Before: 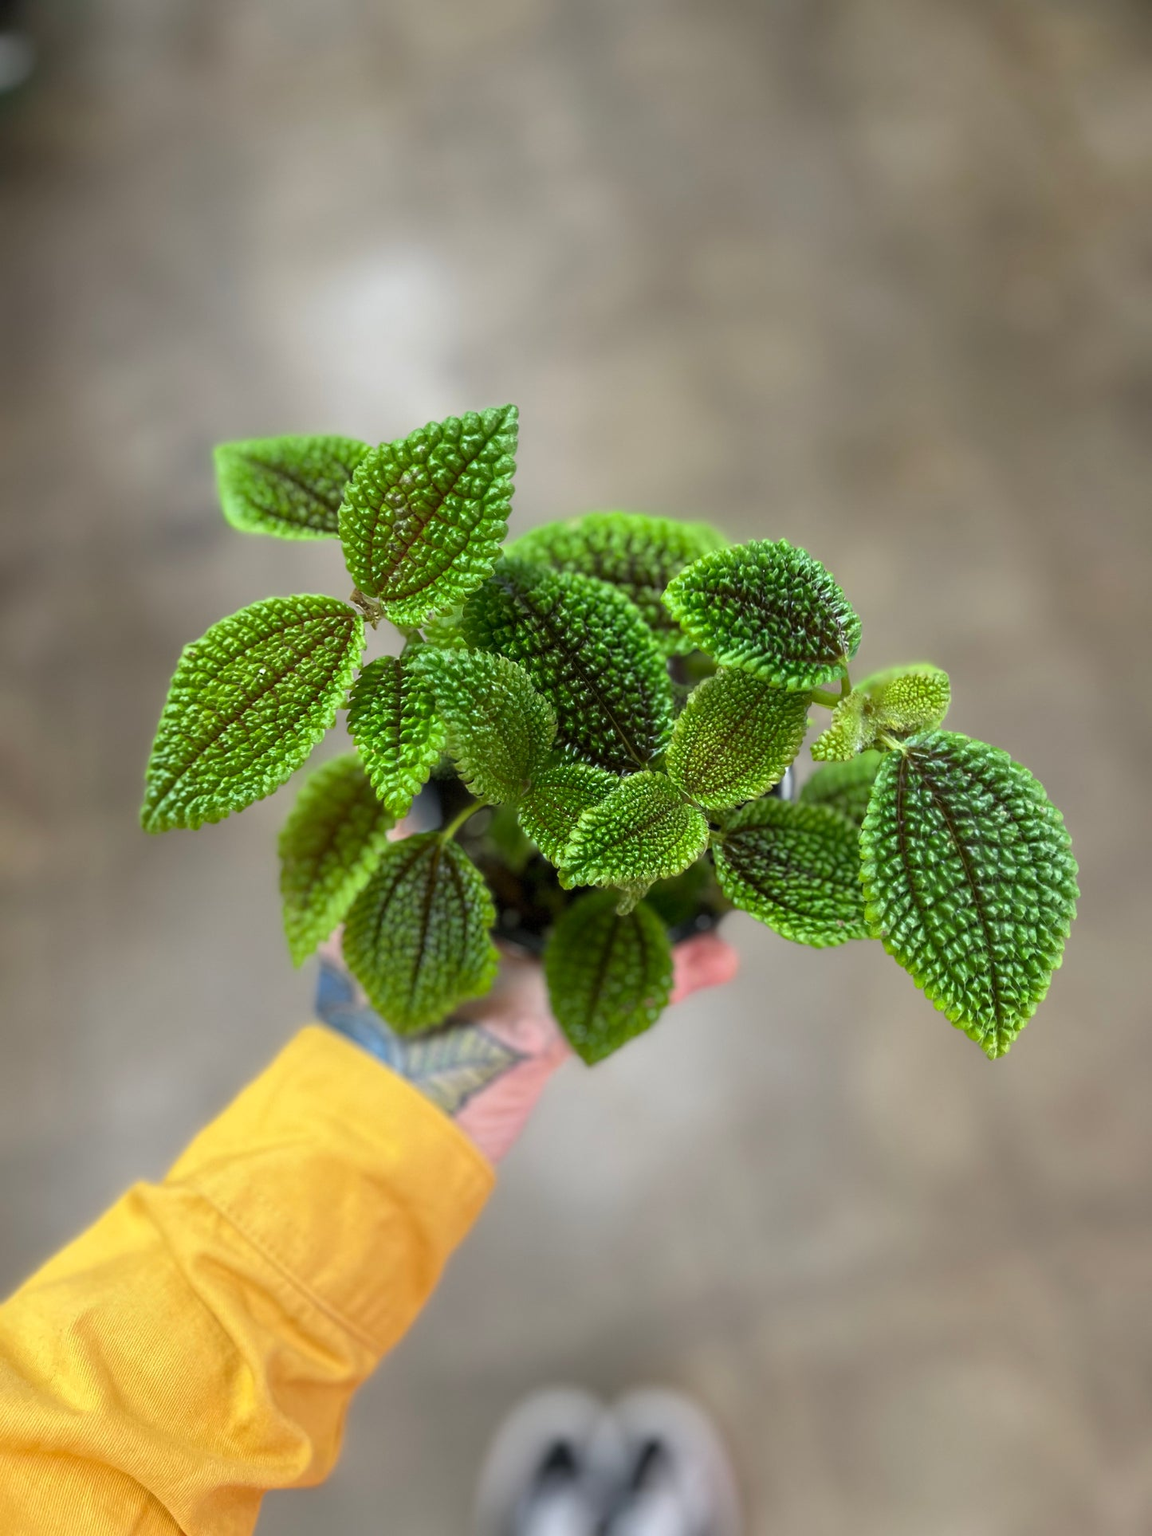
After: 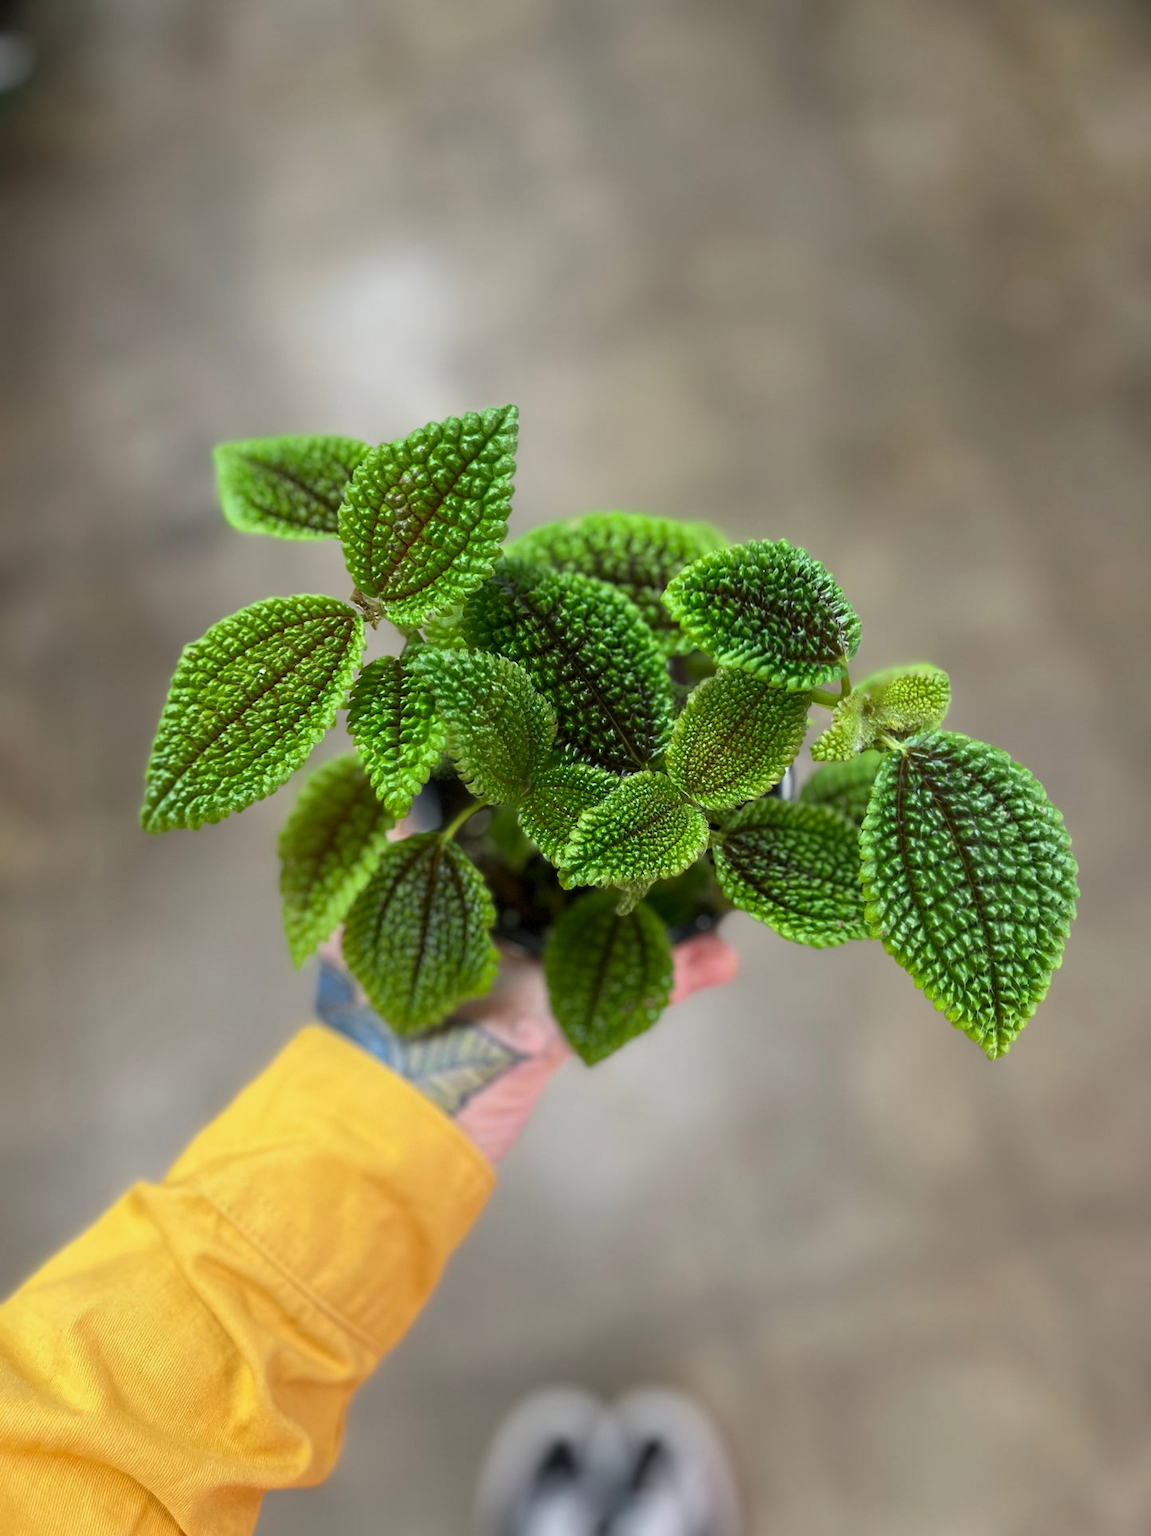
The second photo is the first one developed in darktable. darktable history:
contrast brightness saturation: contrast 0.097, brightness 0.01, saturation 0.015
exposure: exposure -0.156 EV, compensate highlight preservation false
